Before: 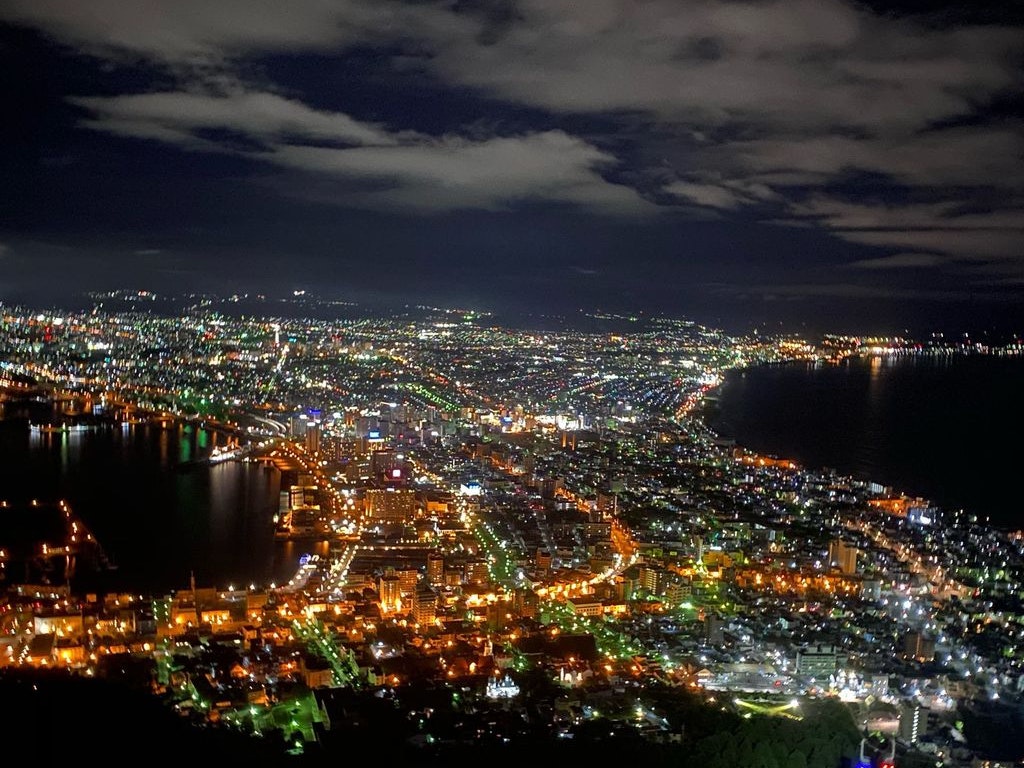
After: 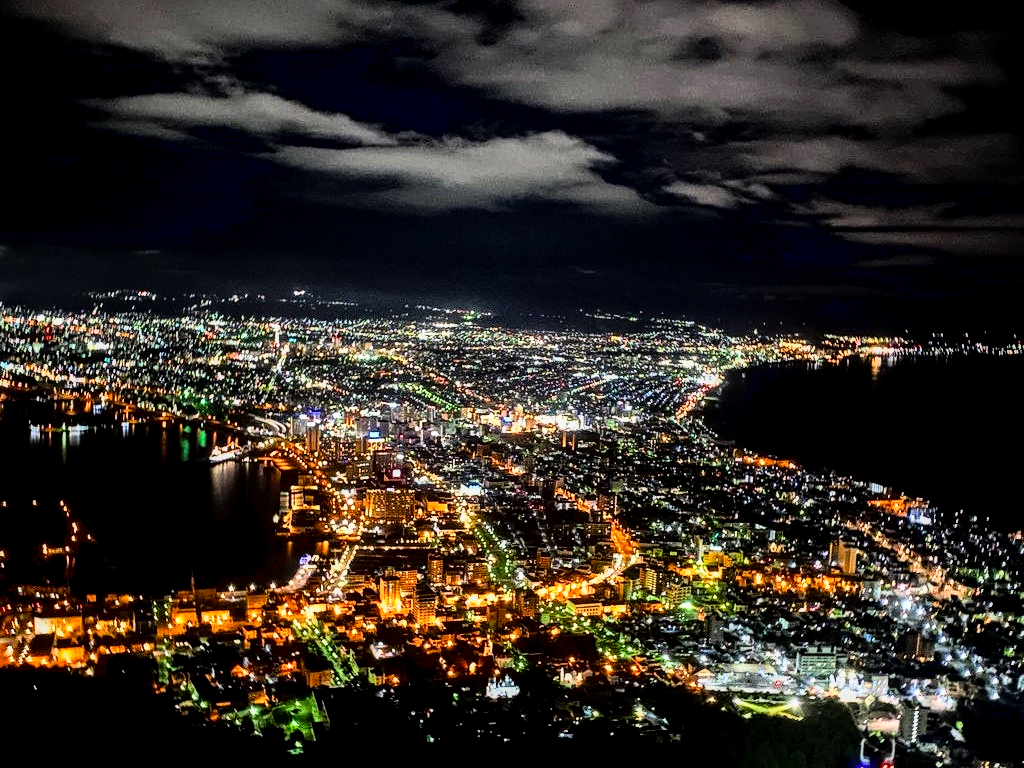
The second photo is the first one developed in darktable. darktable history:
local contrast: on, module defaults
exposure: black level correction 0.01, exposure 0.011 EV, compensate highlight preservation false
rgb curve: curves: ch0 [(0, 0) (0.21, 0.15) (0.24, 0.21) (0.5, 0.75) (0.75, 0.96) (0.89, 0.99) (1, 1)]; ch1 [(0, 0.02) (0.21, 0.13) (0.25, 0.2) (0.5, 0.67) (0.75, 0.9) (0.89, 0.97) (1, 1)]; ch2 [(0, 0.02) (0.21, 0.13) (0.25, 0.2) (0.5, 0.67) (0.75, 0.9) (0.89, 0.97) (1, 1)], compensate middle gray true
